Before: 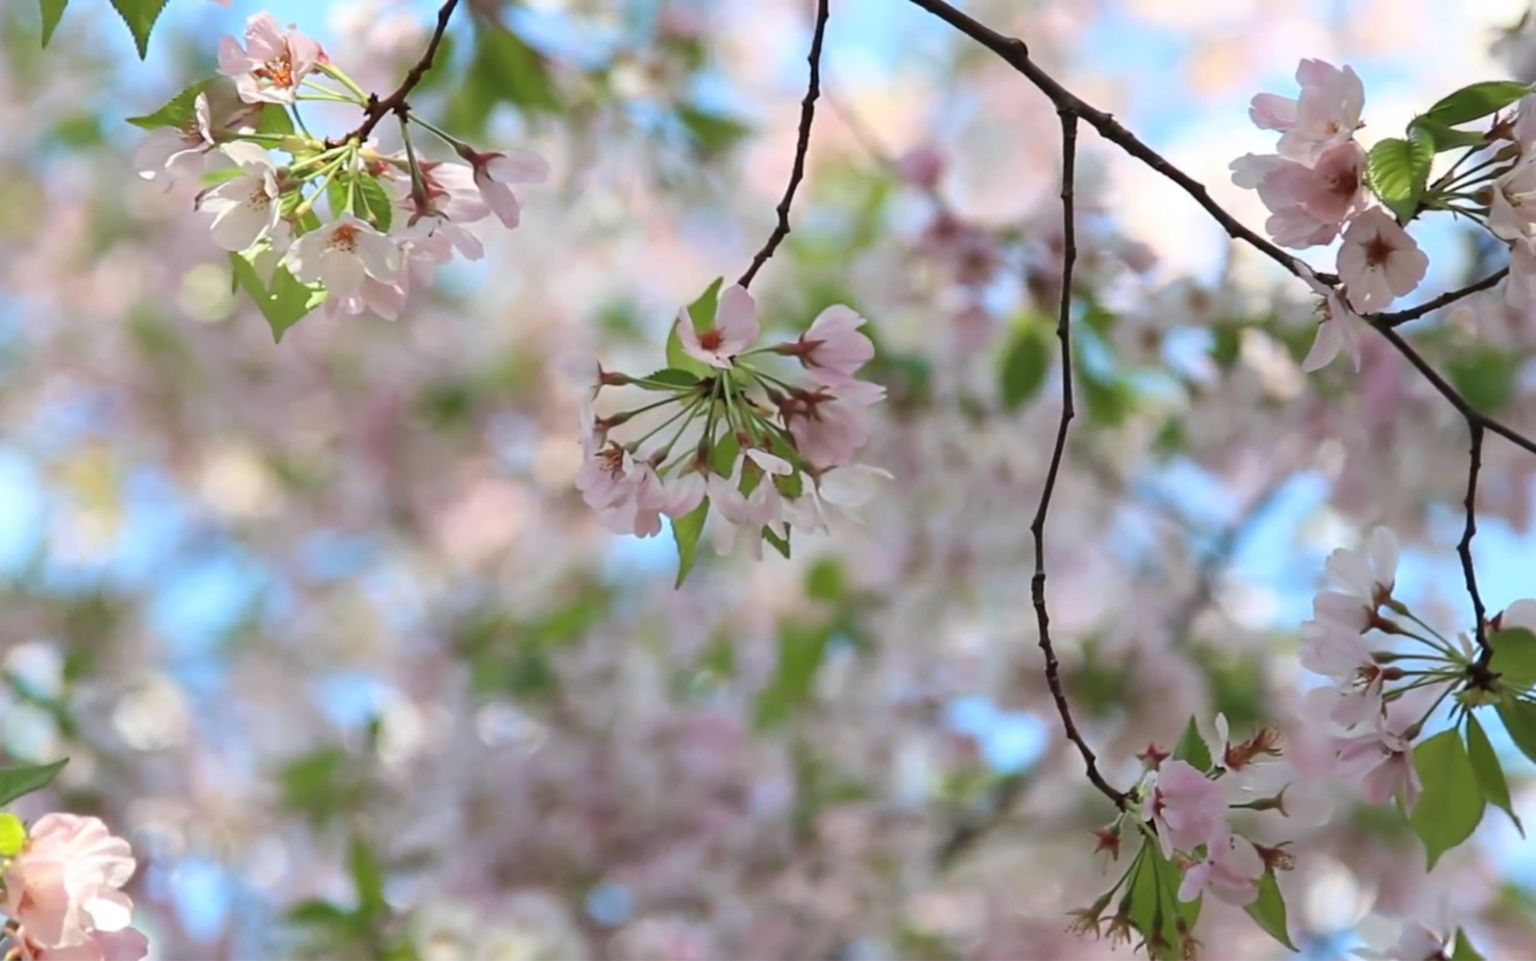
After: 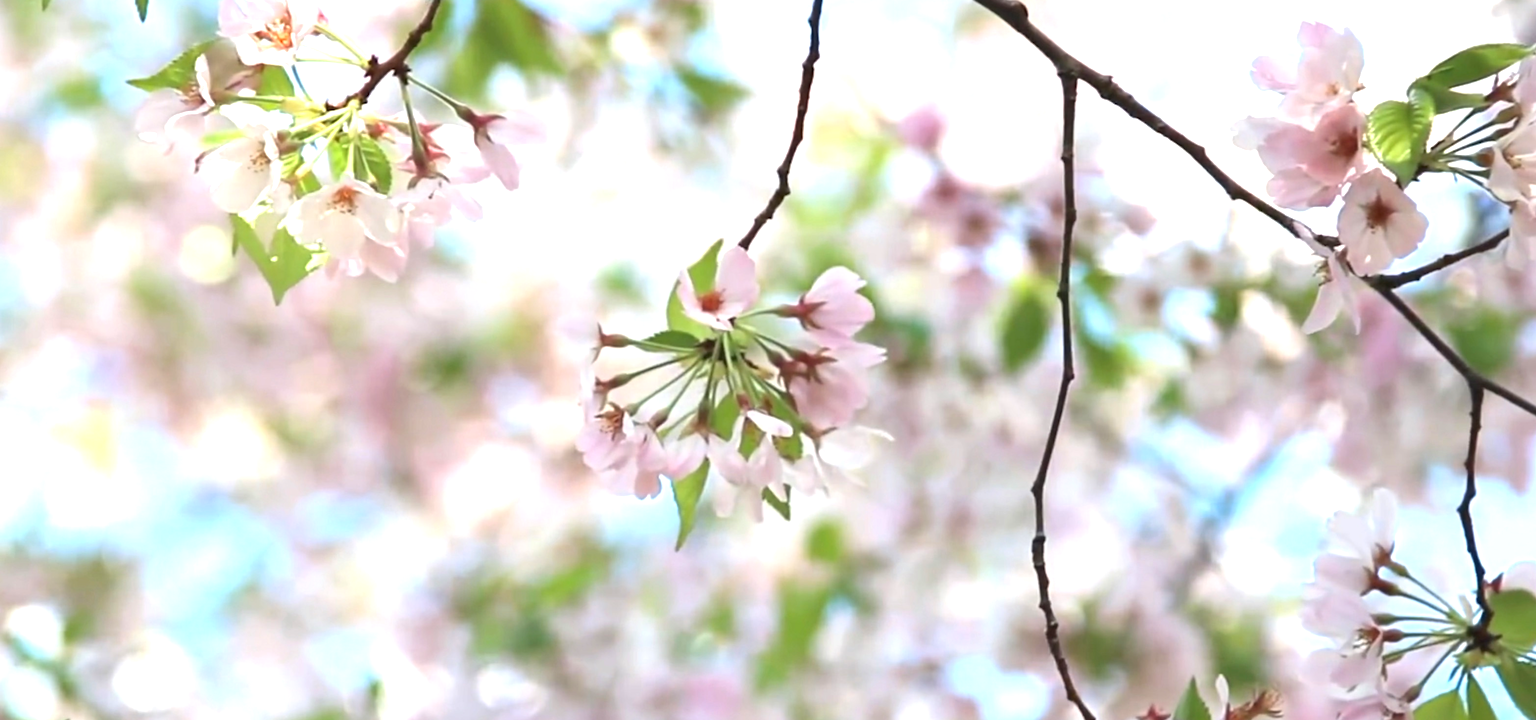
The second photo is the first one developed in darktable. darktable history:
exposure: black level correction 0, exposure 1.1 EV, compensate highlight preservation false
crop: top 4.017%, bottom 20.977%
